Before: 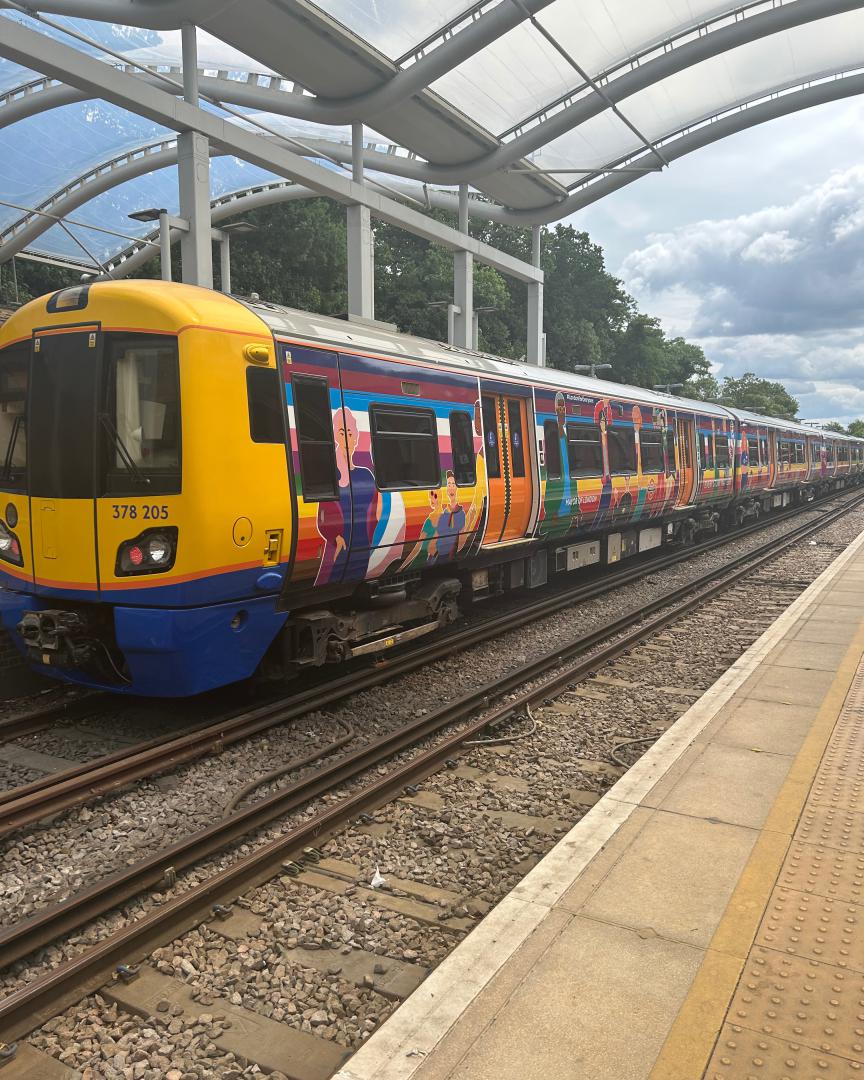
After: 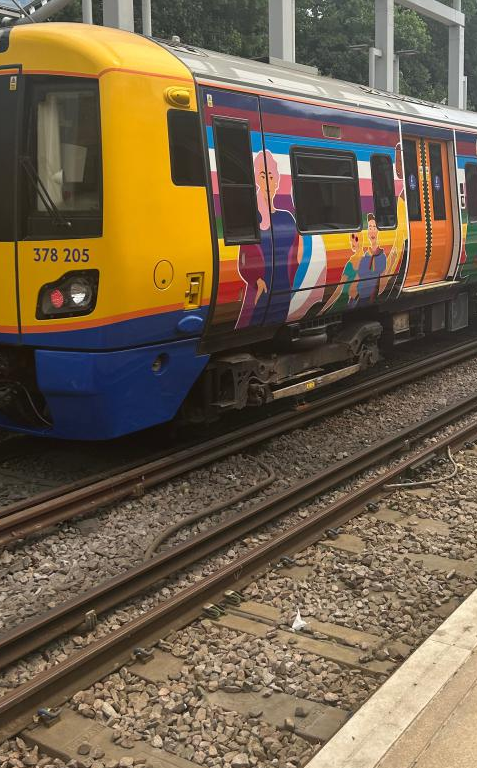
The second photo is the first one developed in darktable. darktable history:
color zones: mix -137.28%
crop: left 9.198%, top 23.805%, right 34.976%, bottom 4.198%
